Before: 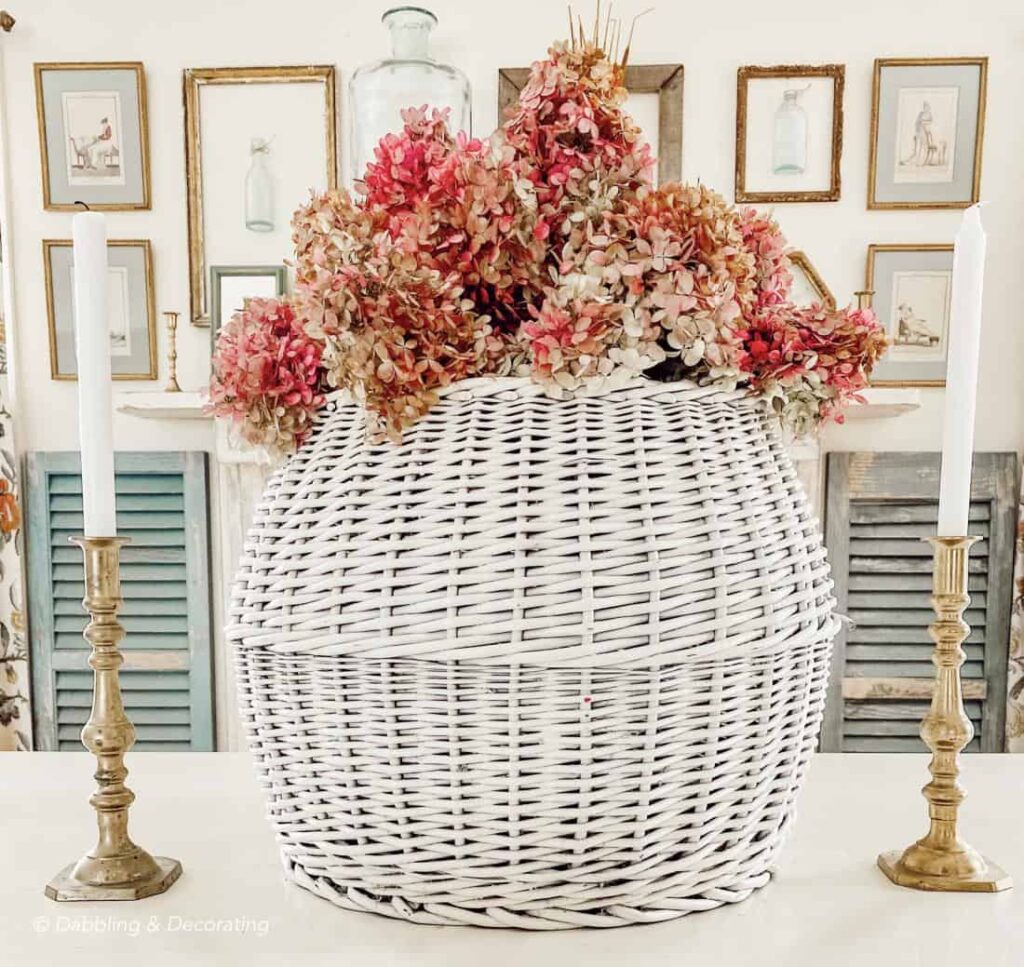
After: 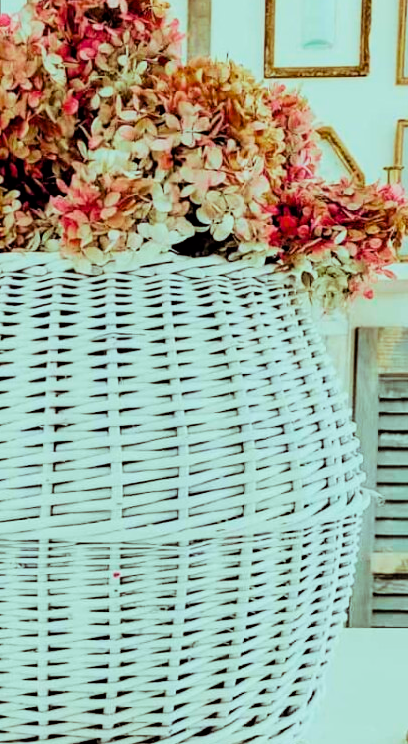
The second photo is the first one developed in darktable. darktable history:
velvia: strength 26.91%
crop: left 46.027%, top 12.948%, right 14.037%, bottom 10.101%
filmic rgb: black relative exposure -5.05 EV, white relative exposure 3.99 EV, threshold 3.03 EV, hardness 2.88, contrast 1.297, highlights saturation mix -10.84%, enable highlight reconstruction true
color balance rgb: highlights gain › chroma 4.02%, highlights gain › hue 203.28°, perceptual saturation grading › global saturation 30.211%, global vibrance 14.694%
